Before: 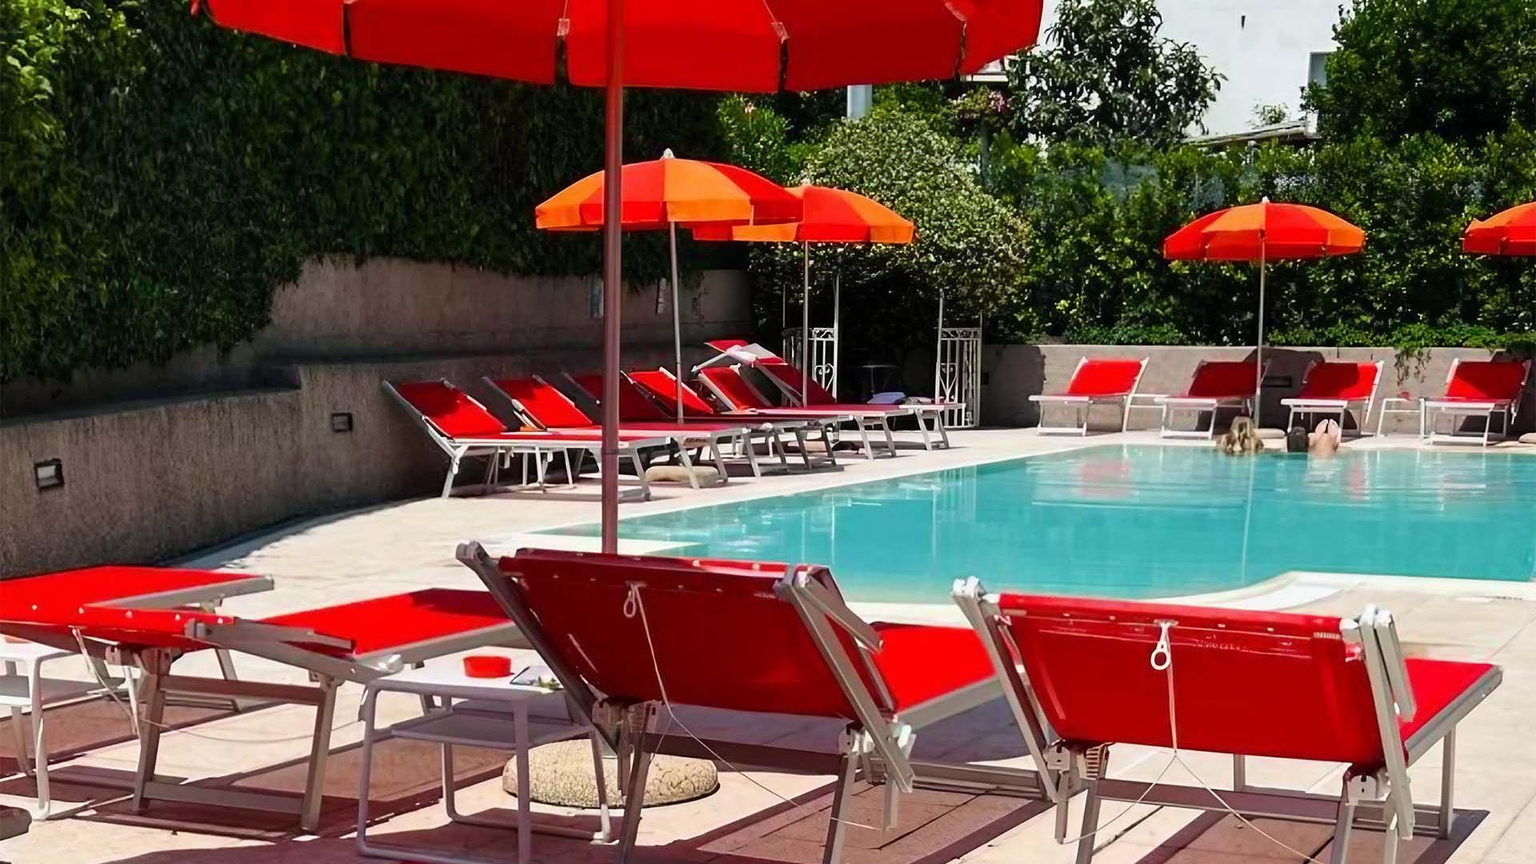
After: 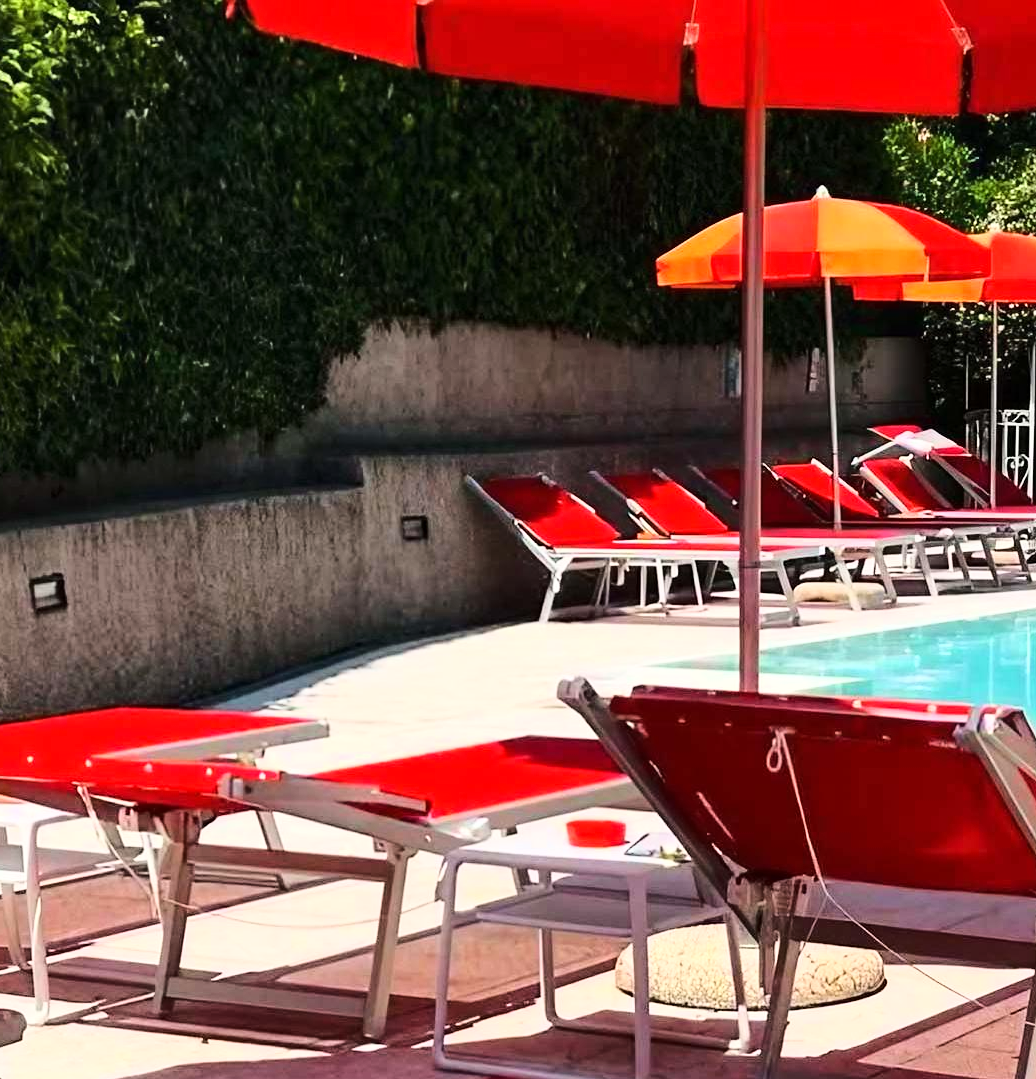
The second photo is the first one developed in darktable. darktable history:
crop: left 0.678%, right 45.334%, bottom 0.081%
contrast equalizer: y [[0.502, 0.505, 0.512, 0.529, 0.564, 0.588], [0.5 ×6], [0.502, 0.505, 0.512, 0.529, 0.564, 0.588], [0, 0.001, 0.001, 0.004, 0.008, 0.011], [0, 0.001, 0.001, 0.004, 0.008, 0.011]], mix 0.31
base curve: curves: ch0 [(0, 0) (0.028, 0.03) (0.121, 0.232) (0.46, 0.748) (0.859, 0.968) (1, 1)], preserve colors average RGB
